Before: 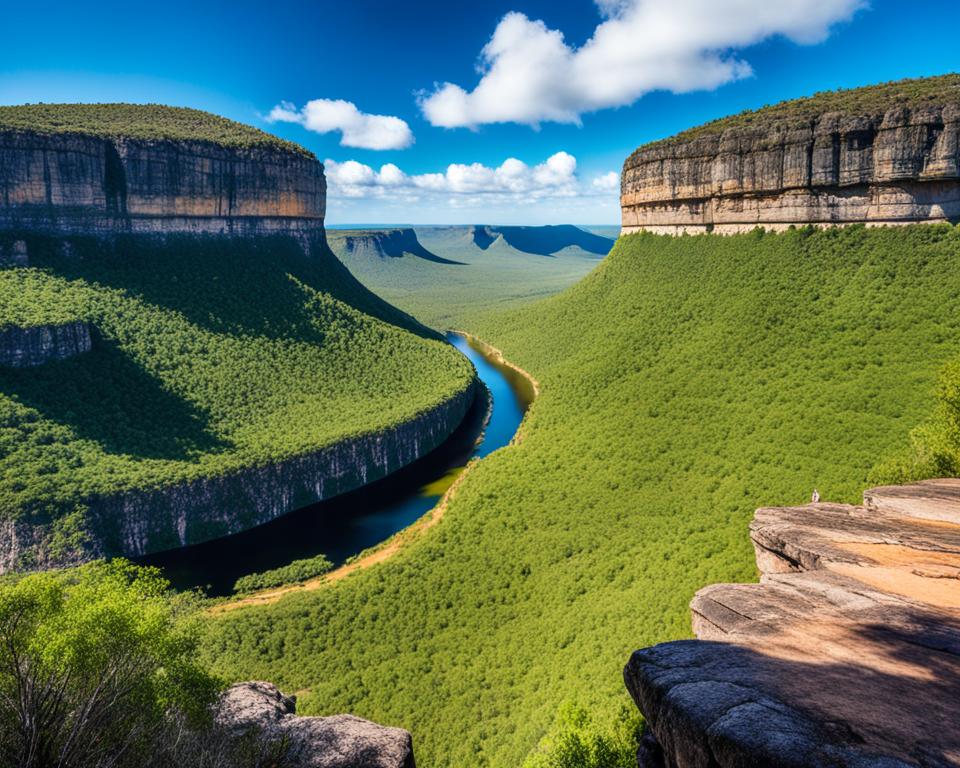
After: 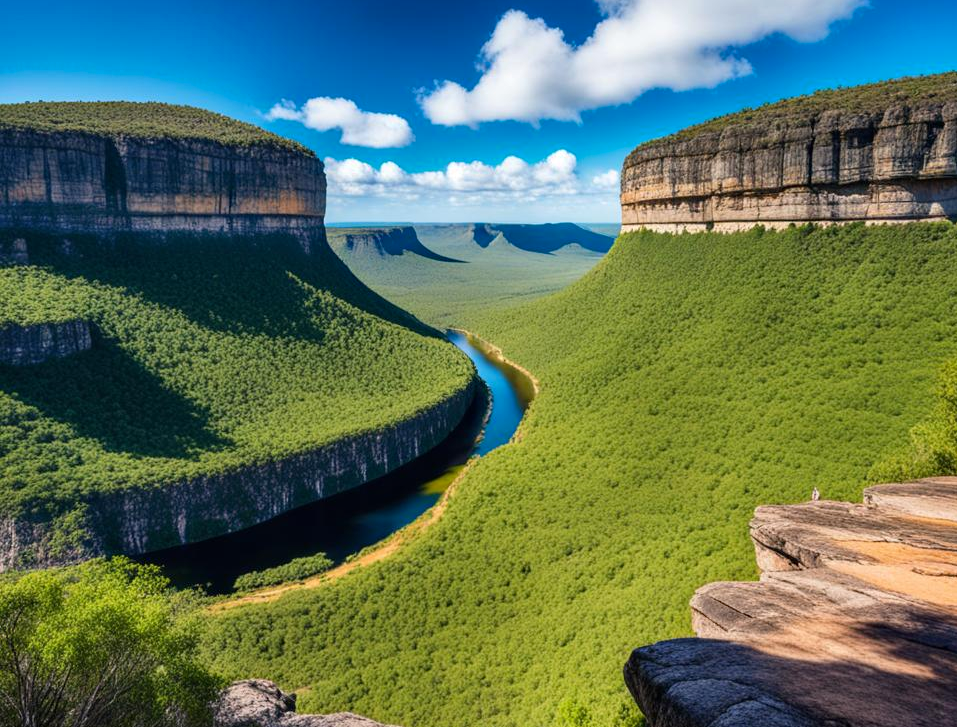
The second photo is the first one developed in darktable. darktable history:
haze removal: strength 0.116, distance 0.248, compatibility mode true, adaptive false
crop: top 0.271%, right 0.259%, bottom 5.025%
